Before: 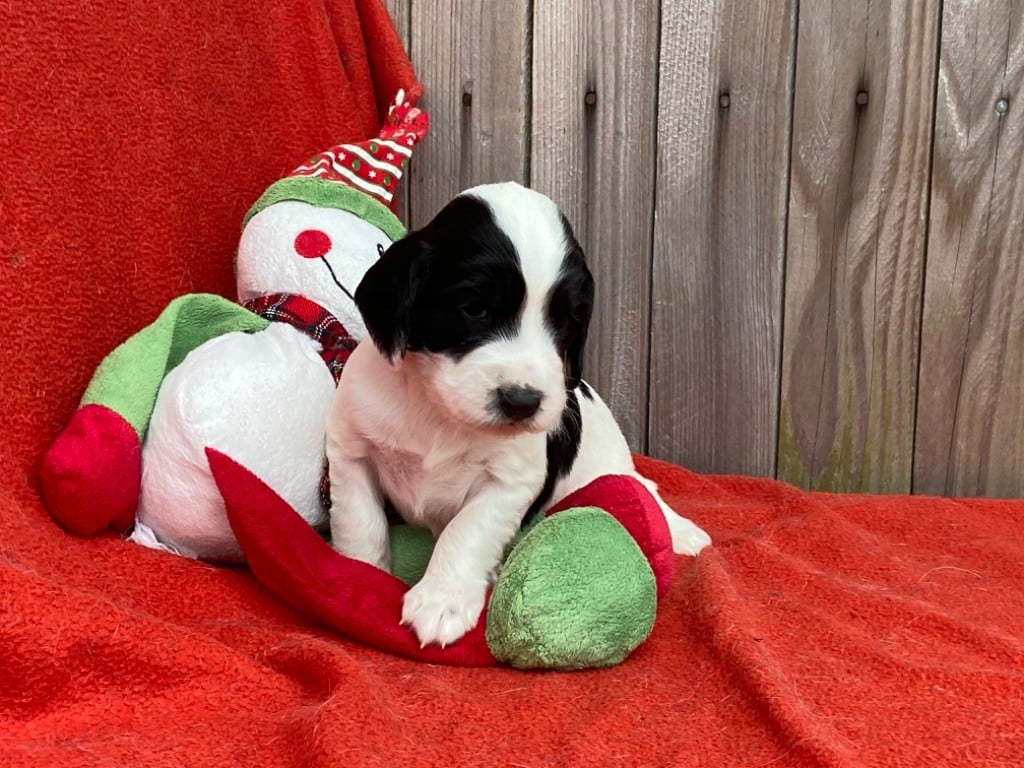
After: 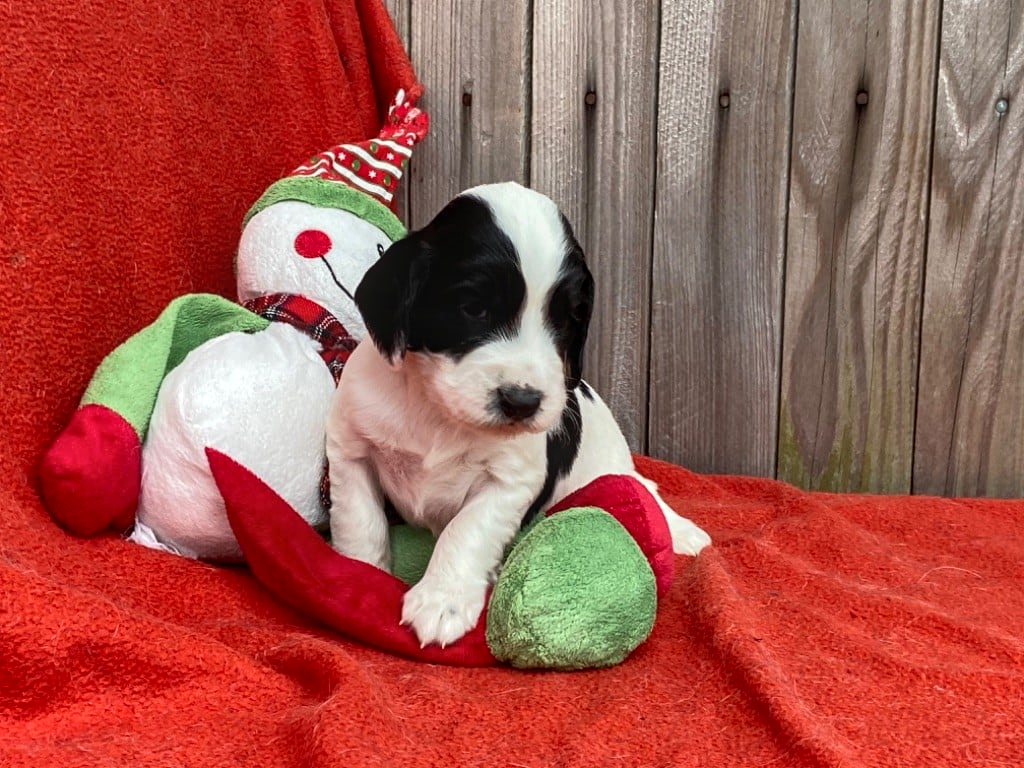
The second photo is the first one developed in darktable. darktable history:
local contrast: on, module defaults
shadows and highlights: shadows 52.42, soften with gaussian
